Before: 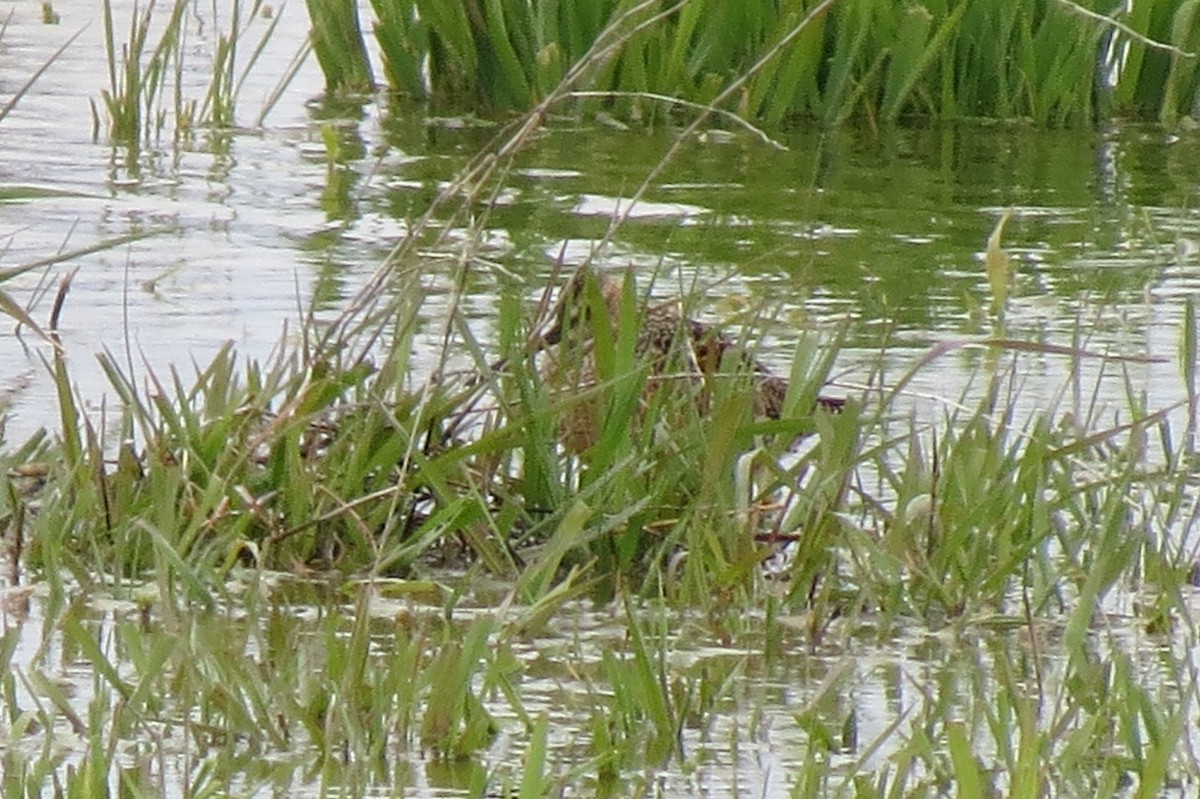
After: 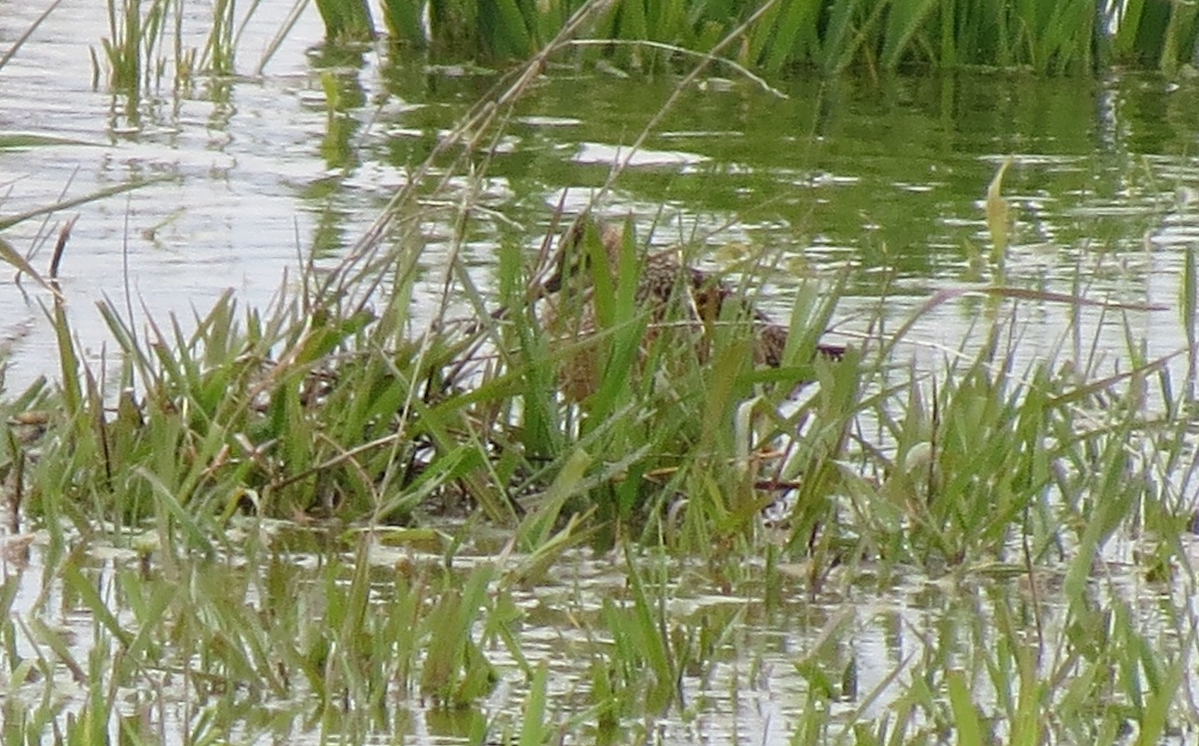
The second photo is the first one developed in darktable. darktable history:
crop and rotate: top 6.594%
